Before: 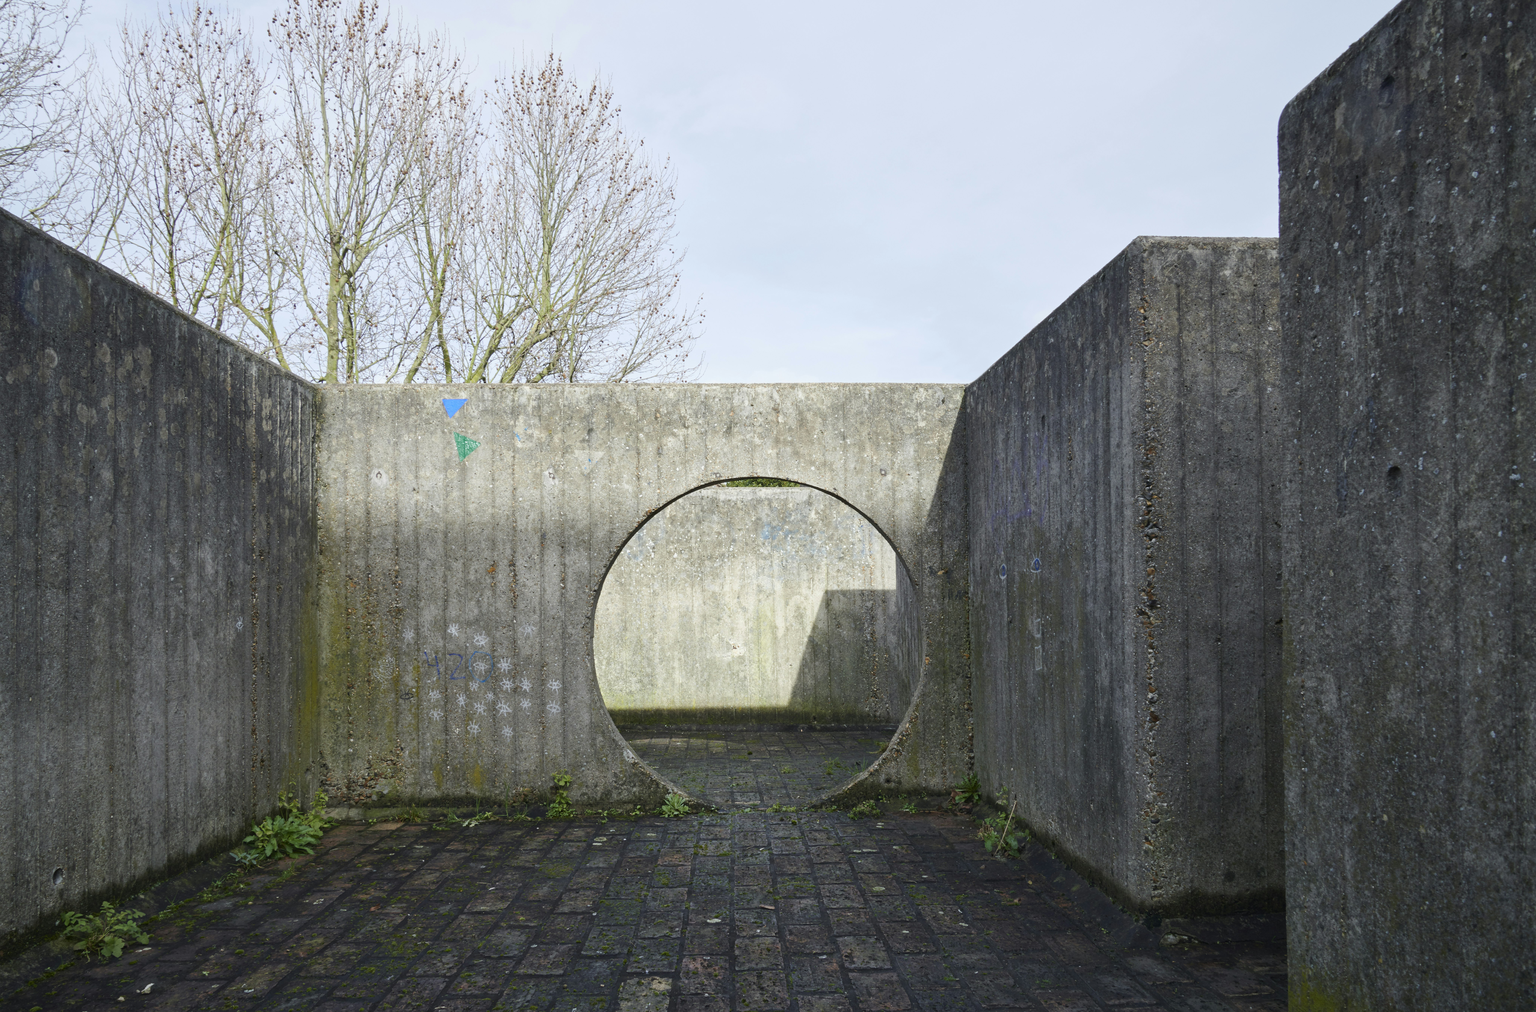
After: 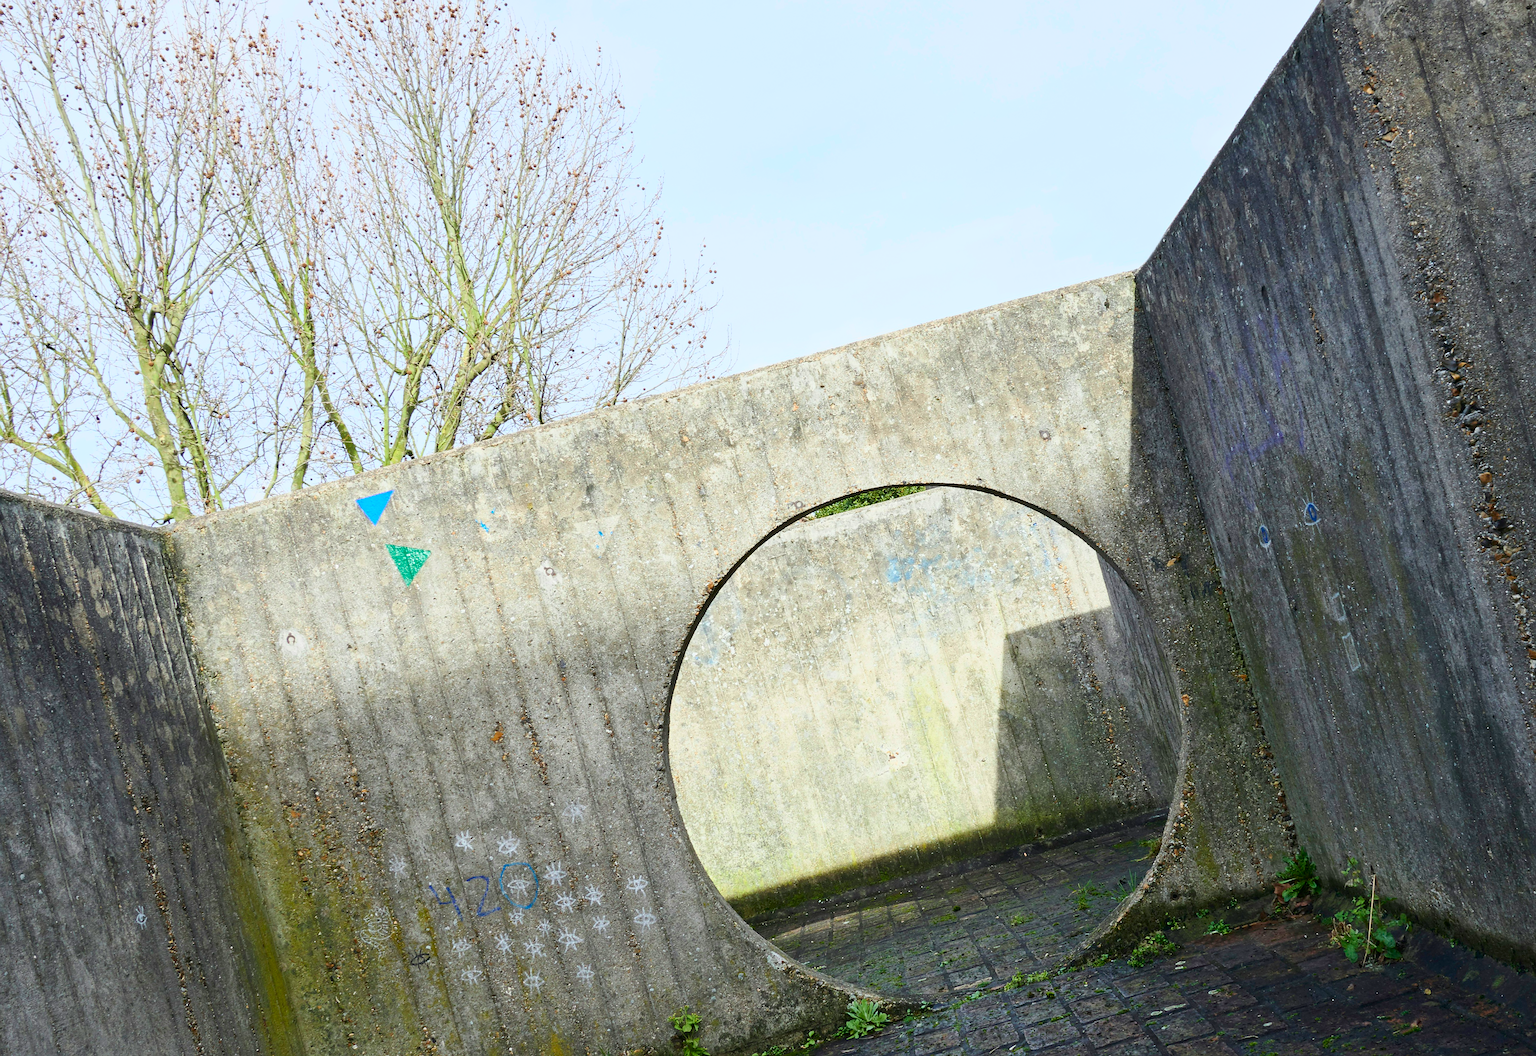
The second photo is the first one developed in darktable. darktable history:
rotate and perspective: rotation -14.8°, crop left 0.1, crop right 0.903, crop top 0.25, crop bottom 0.748
sharpen: on, module defaults
crop and rotate: left 9.061%, right 20.142%
tone curve: curves: ch0 [(0, 0) (0.091, 0.077) (0.517, 0.574) (0.745, 0.82) (0.844, 0.908) (0.909, 0.942) (1, 0.973)]; ch1 [(0, 0) (0.437, 0.404) (0.5, 0.5) (0.534, 0.546) (0.58, 0.603) (0.616, 0.649) (1, 1)]; ch2 [(0, 0) (0.442, 0.415) (0.5, 0.5) (0.535, 0.547) (0.585, 0.62) (1, 1)], color space Lab, independent channels, preserve colors none
tone equalizer: on, module defaults
